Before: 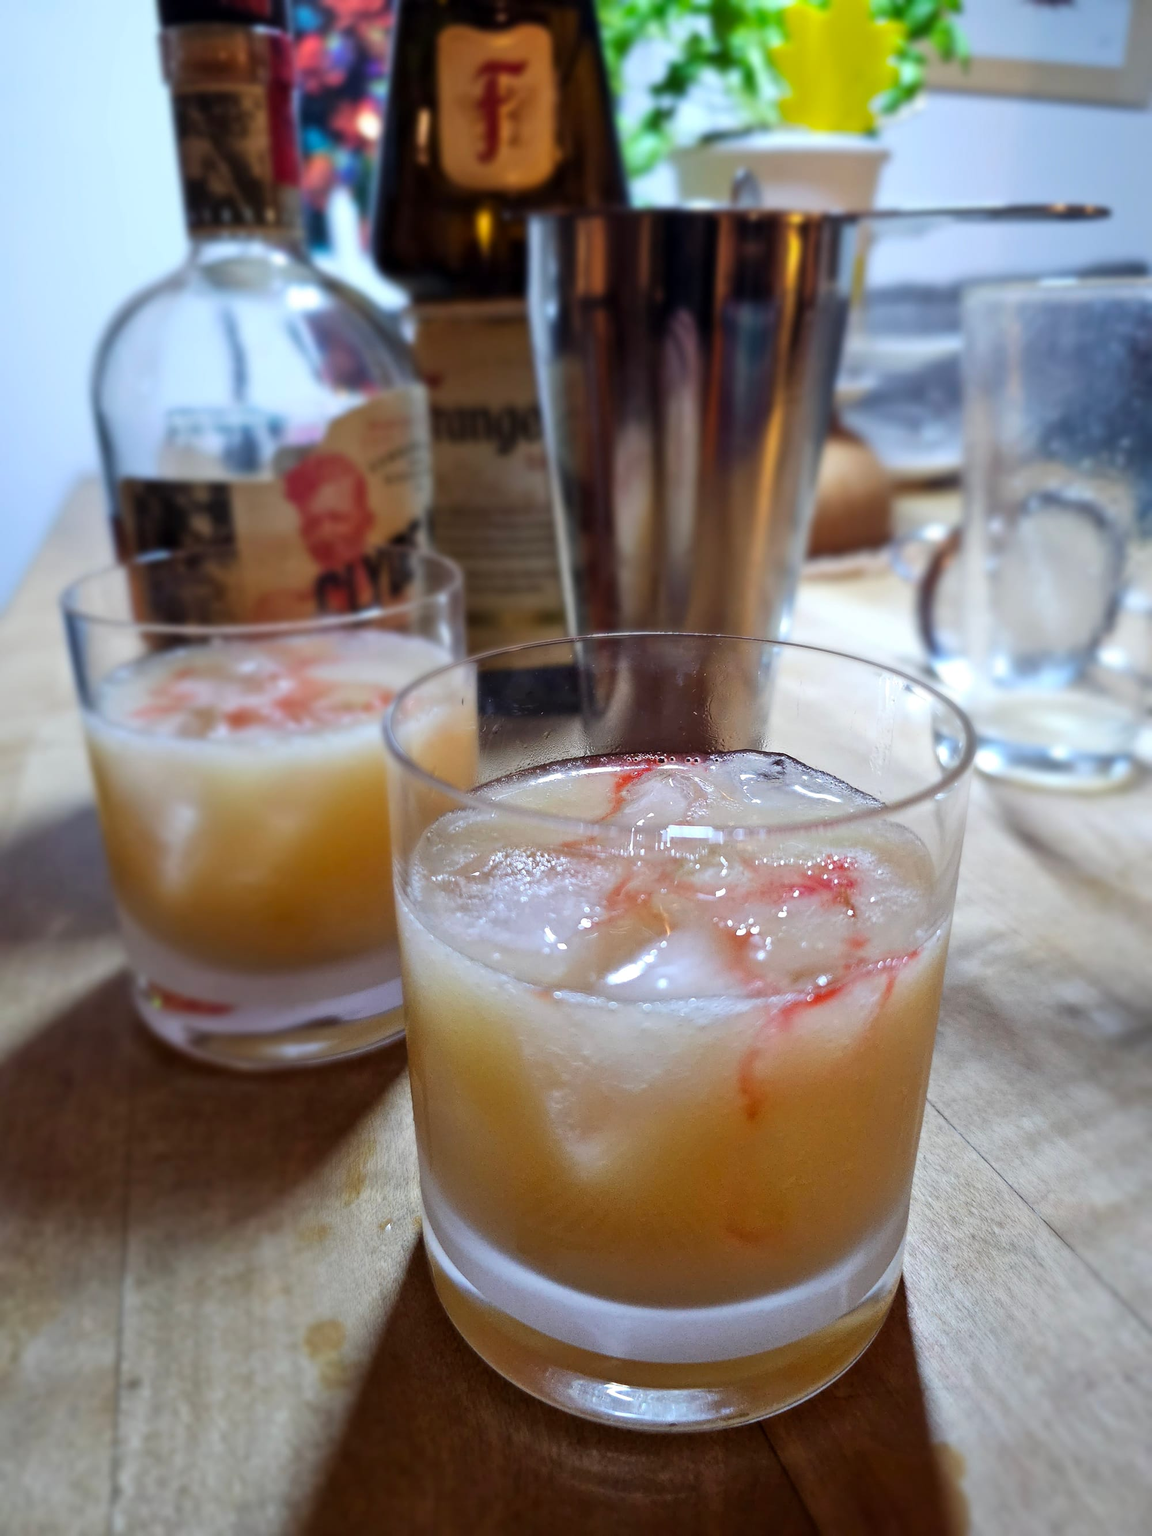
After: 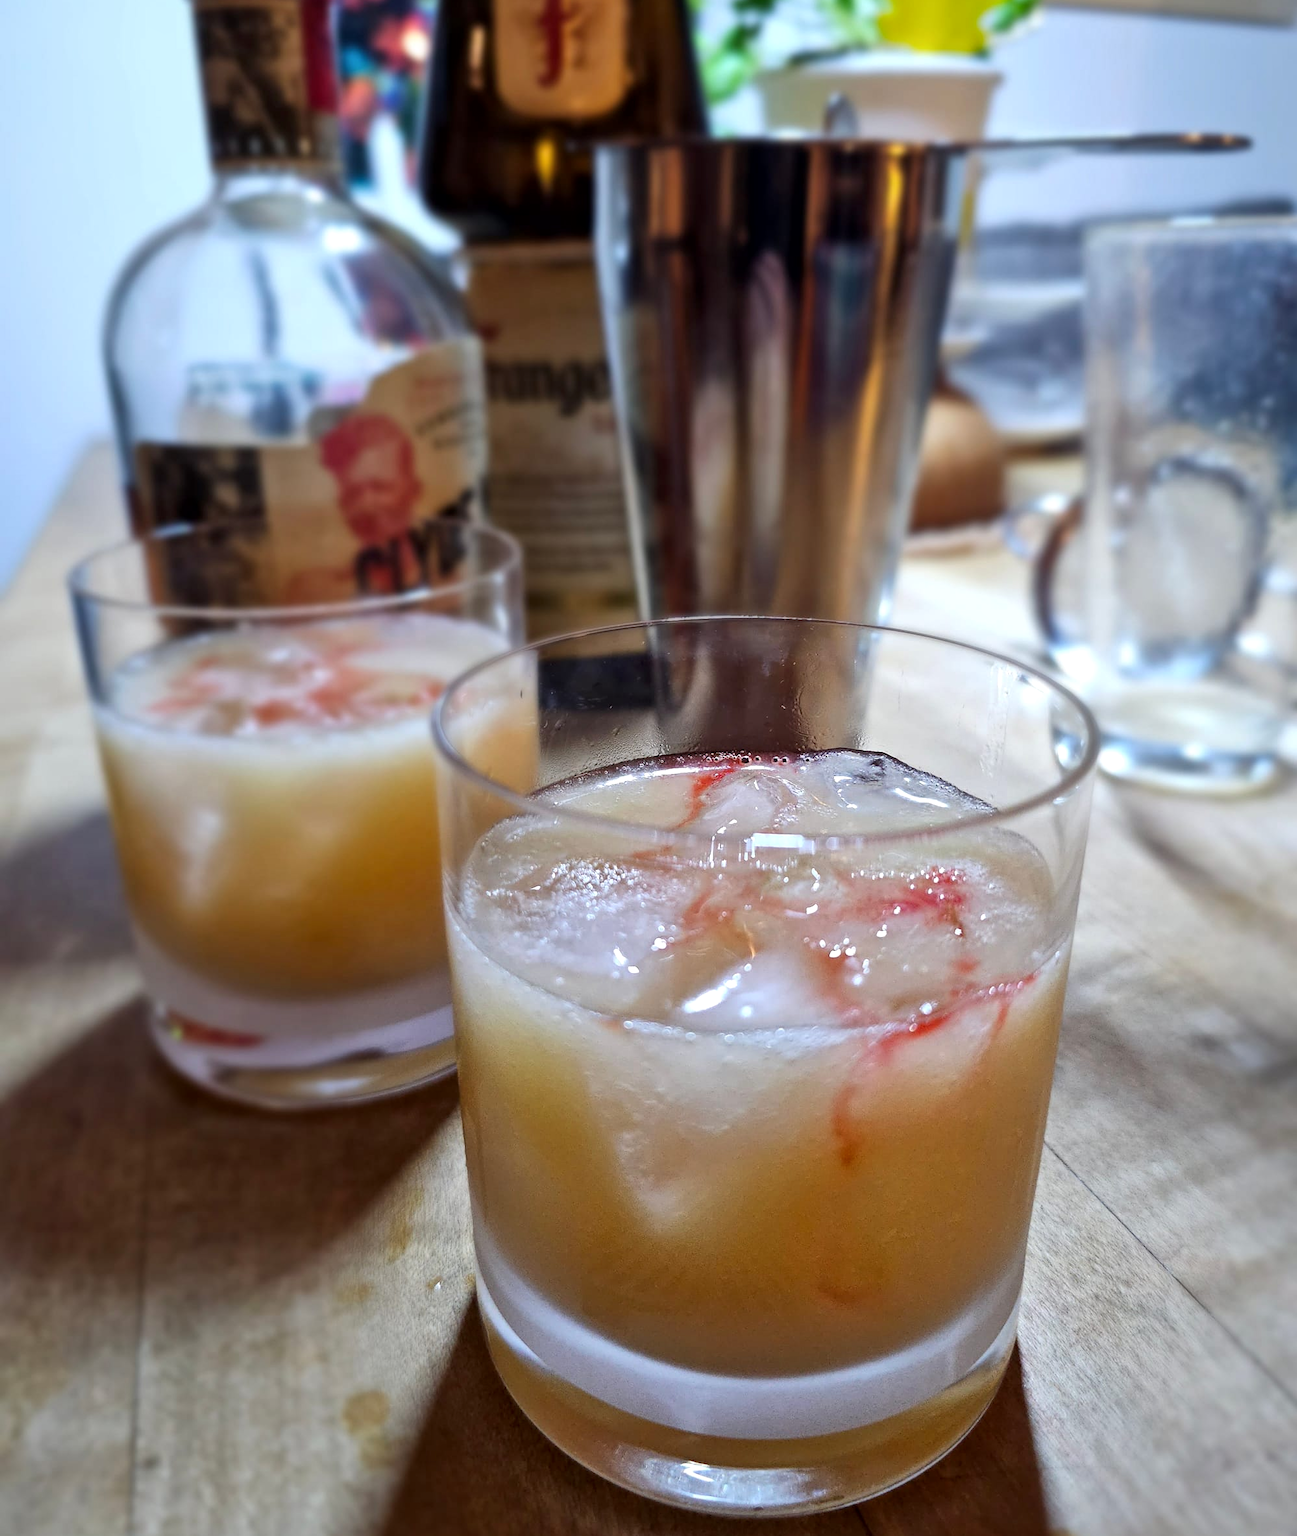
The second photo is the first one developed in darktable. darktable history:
local contrast: mode bilateral grid, contrast 20, coarseness 50, detail 120%, midtone range 0.2
crop and rotate: top 5.609%, bottom 5.609%
